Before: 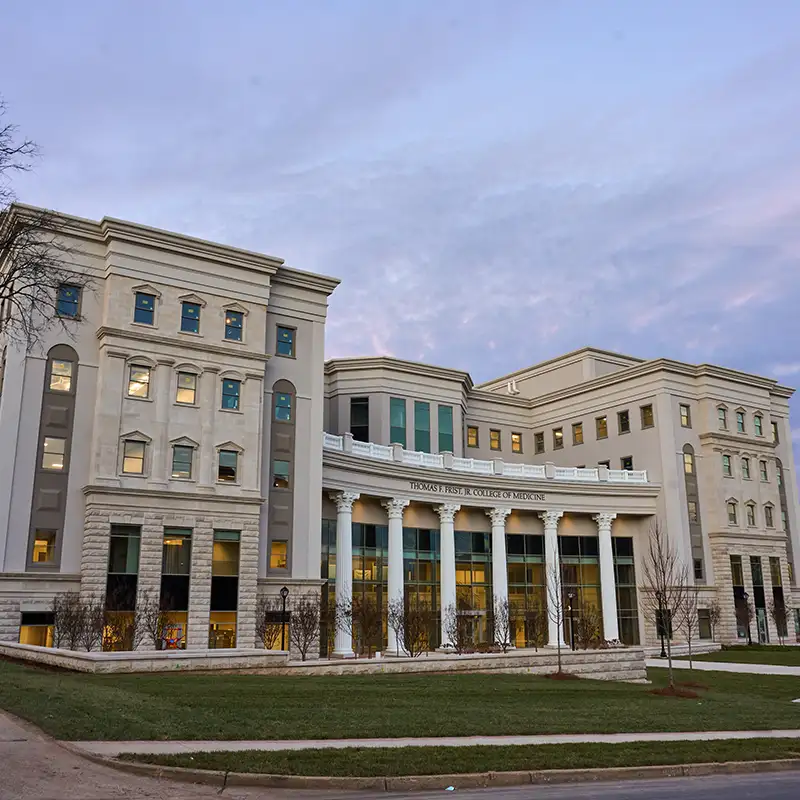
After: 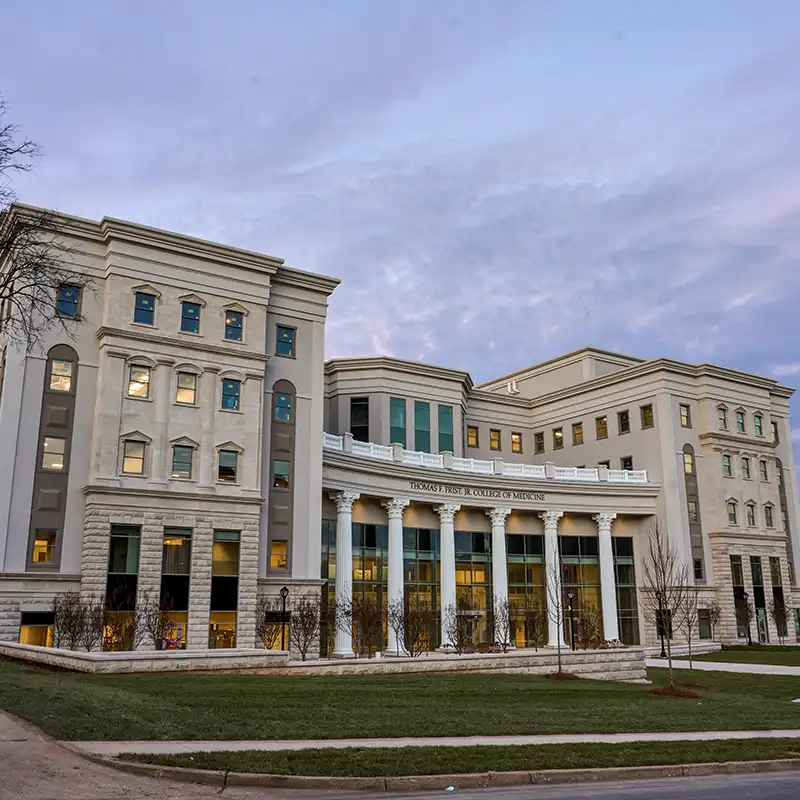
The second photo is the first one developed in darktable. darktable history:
local contrast: on, module defaults
shadows and highlights: radius 125.46, shadows 30.51, highlights -30.51, low approximation 0.01, soften with gaussian
